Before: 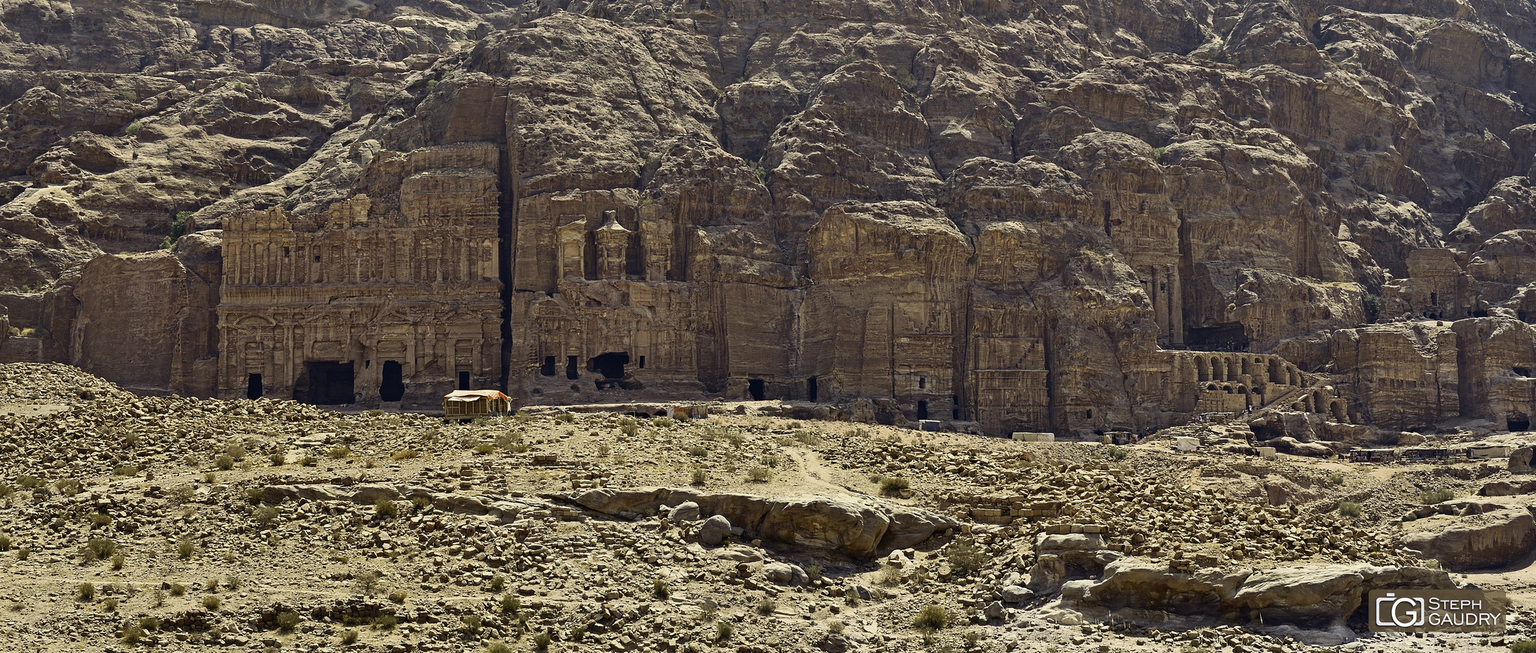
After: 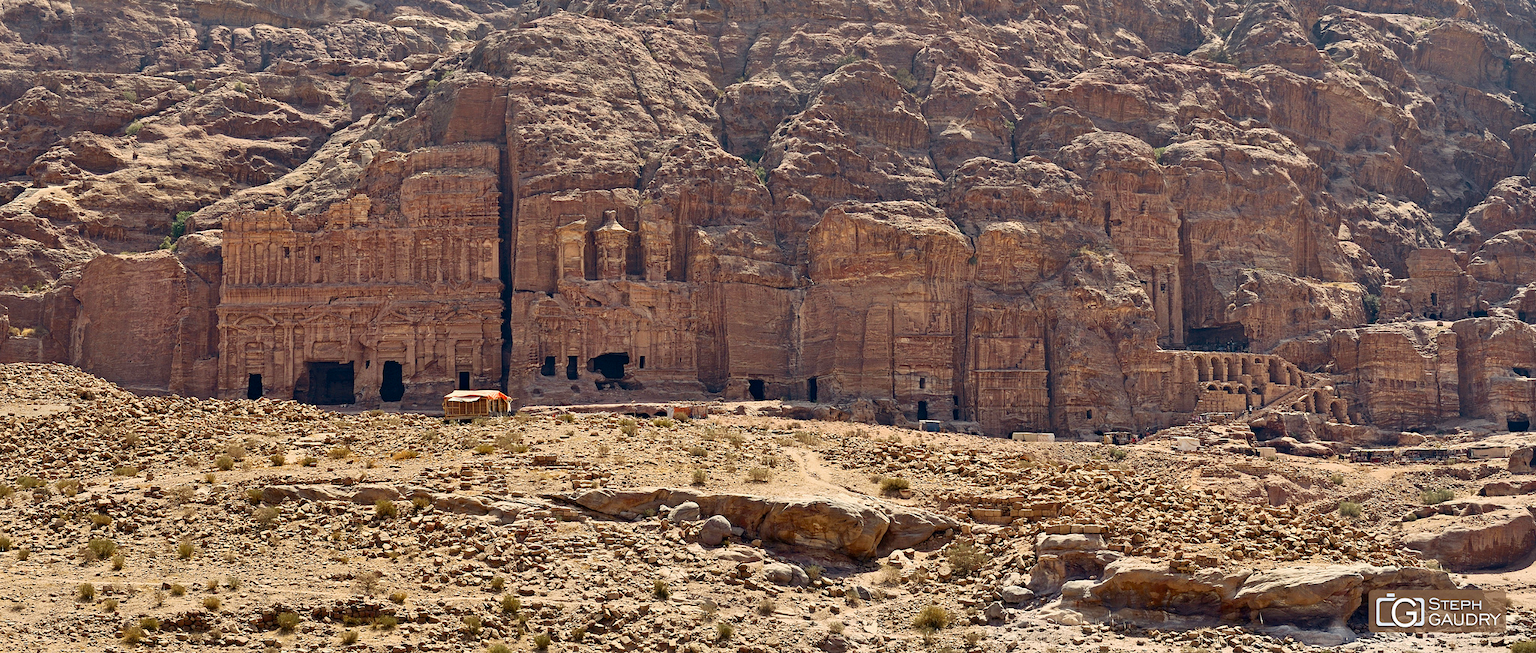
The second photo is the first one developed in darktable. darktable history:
tone equalizer: -8 EV -0.543 EV, edges refinement/feathering 500, mask exposure compensation -1.57 EV, preserve details no
